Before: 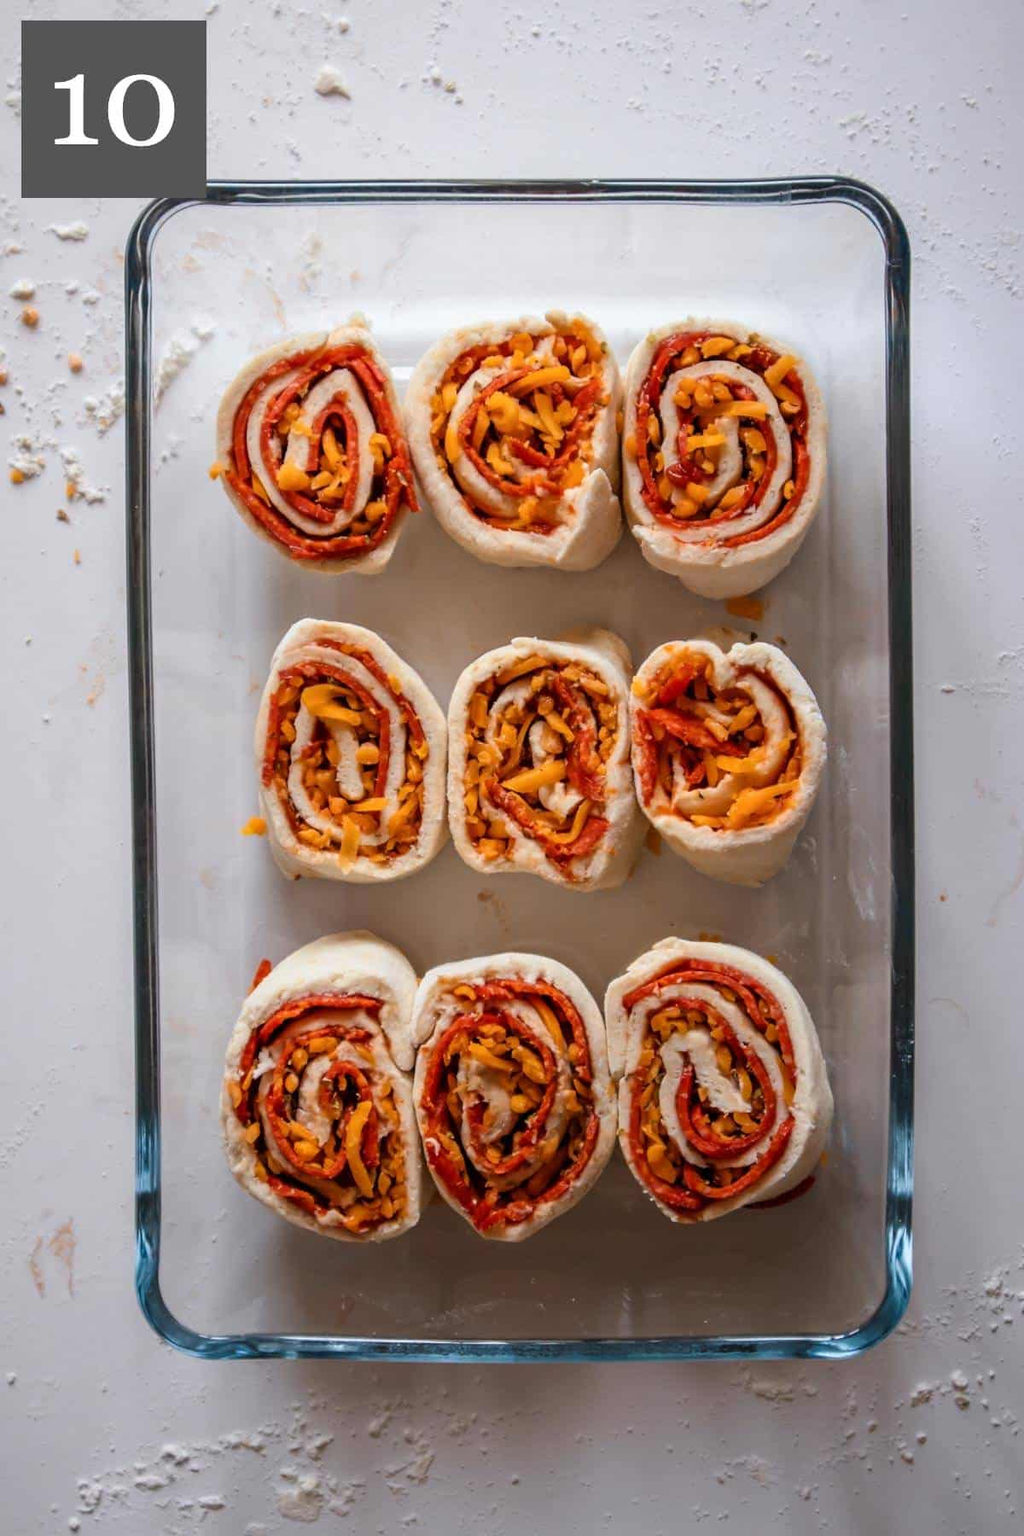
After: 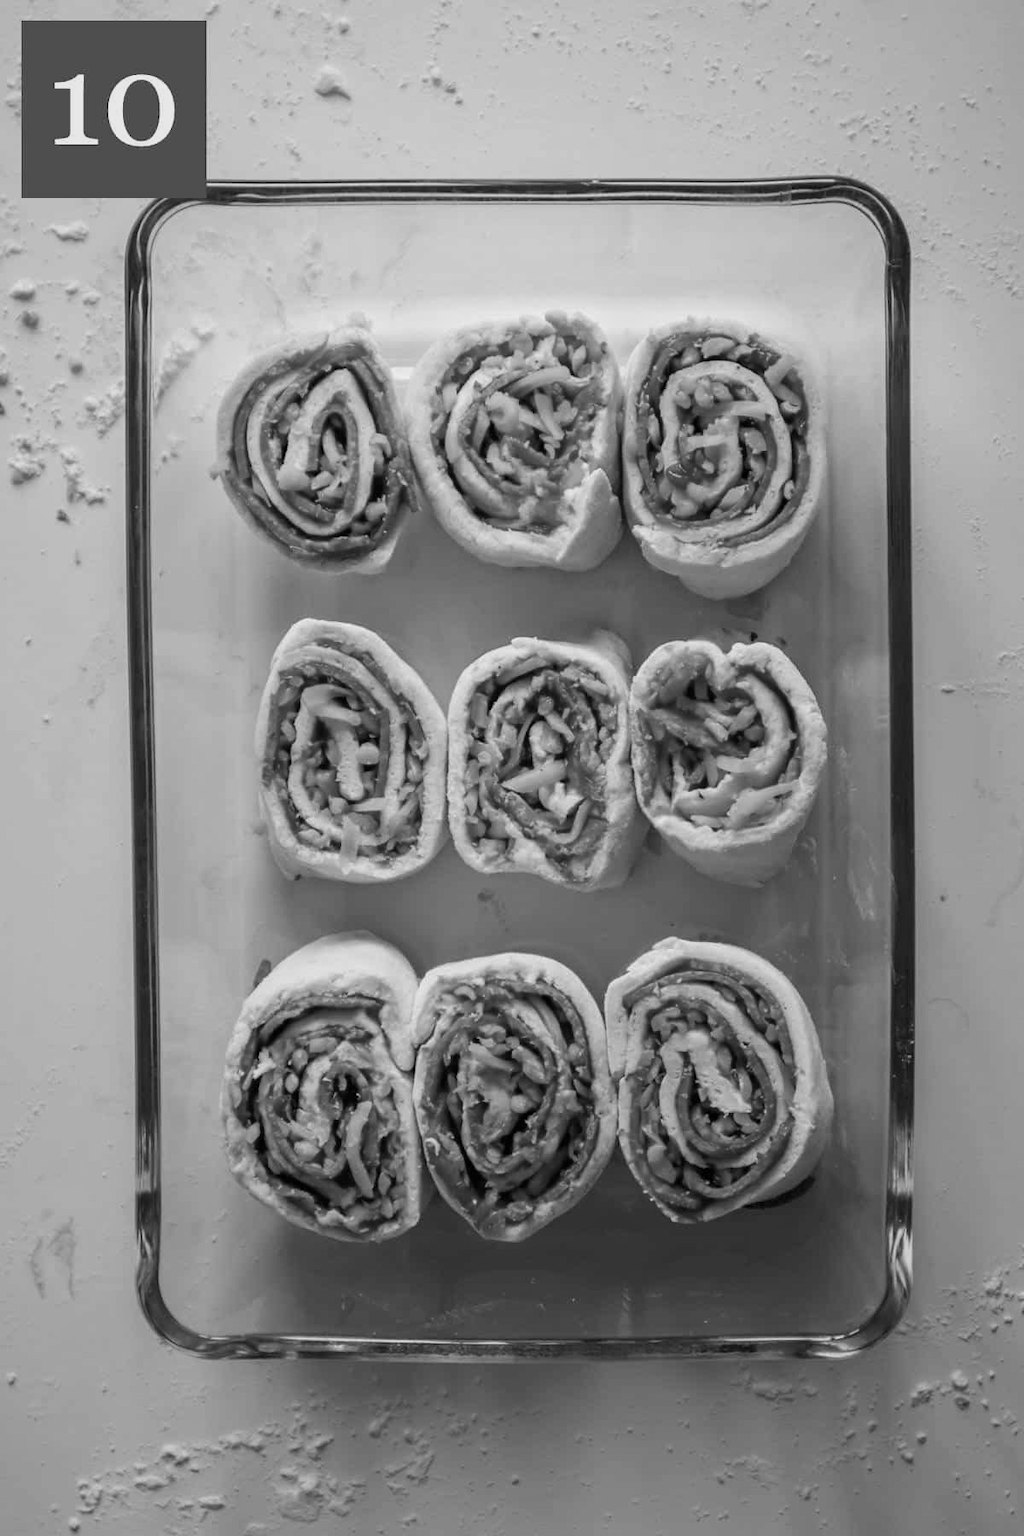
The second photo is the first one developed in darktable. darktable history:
monochrome: a 26.22, b 42.67, size 0.8
contrast brightness saturation: saturation -0.17
